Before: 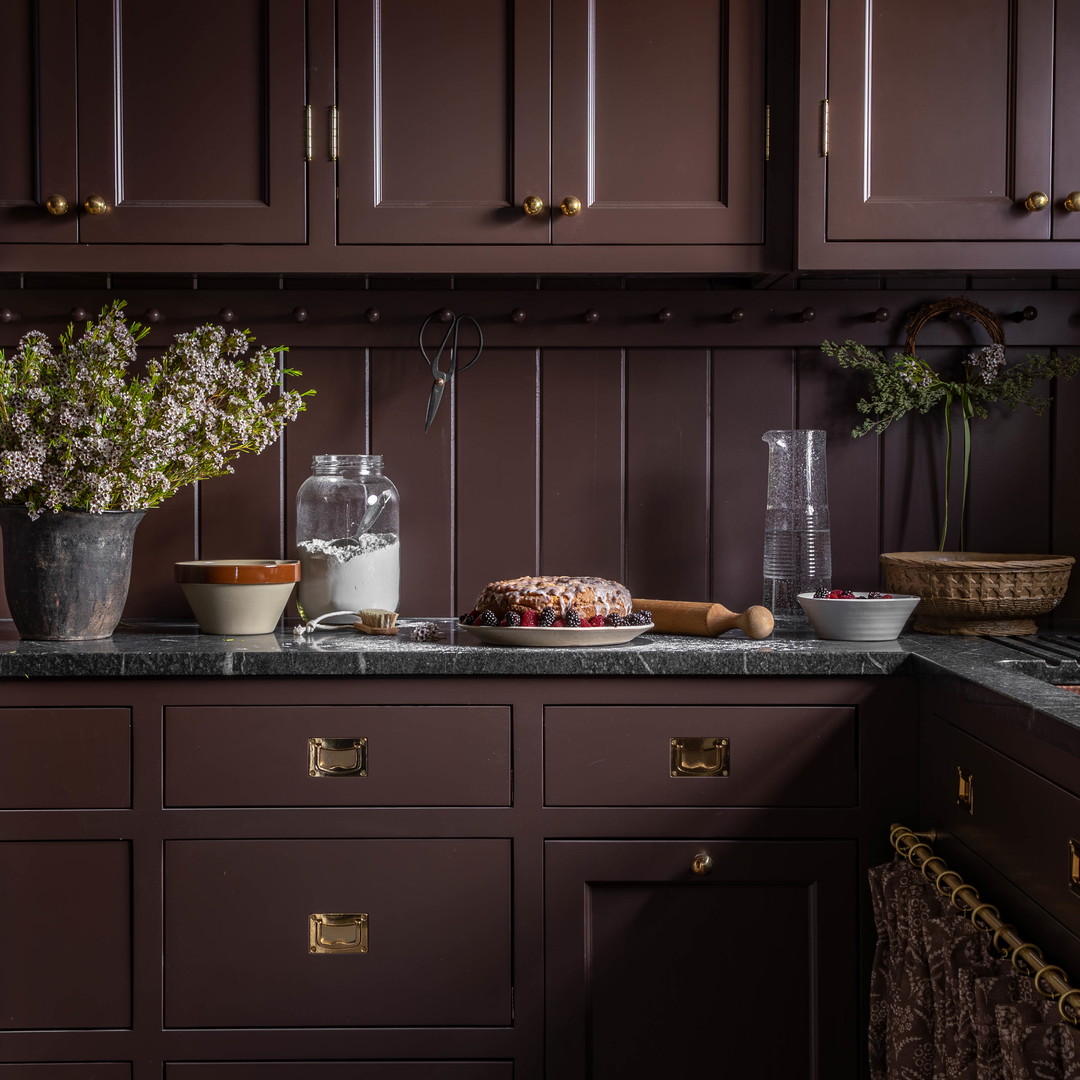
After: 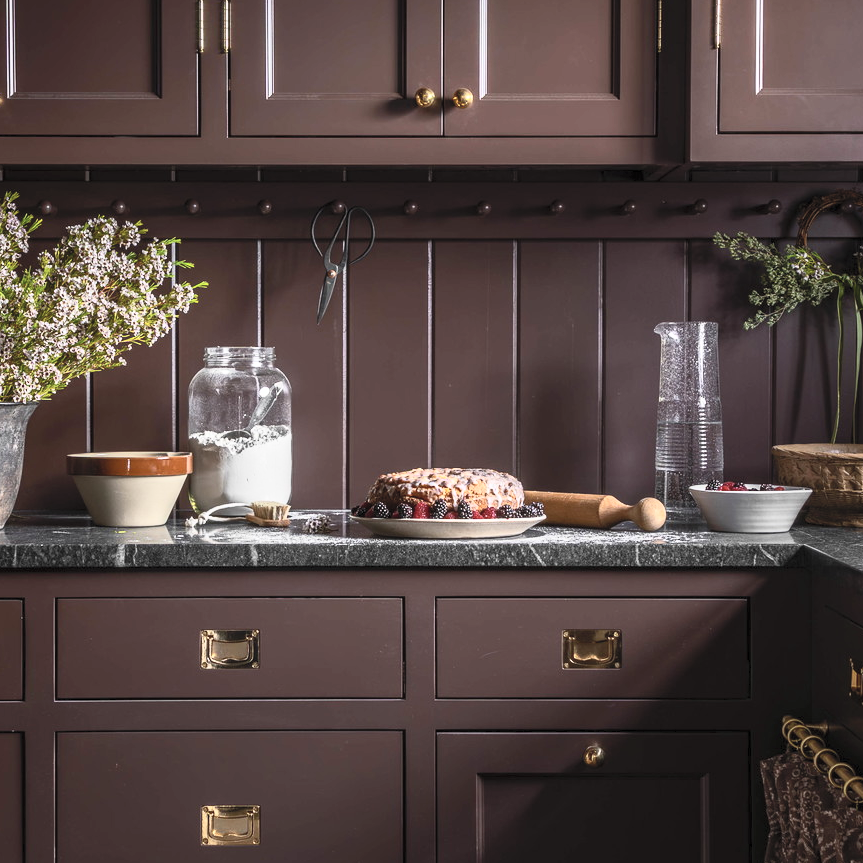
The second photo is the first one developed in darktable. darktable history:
contrast brightness saturation: contrast 0.39, brightness 0.53
crop and rotate: left 10.071%, top 10.071%, right 10.02%, bottom 10.02%
